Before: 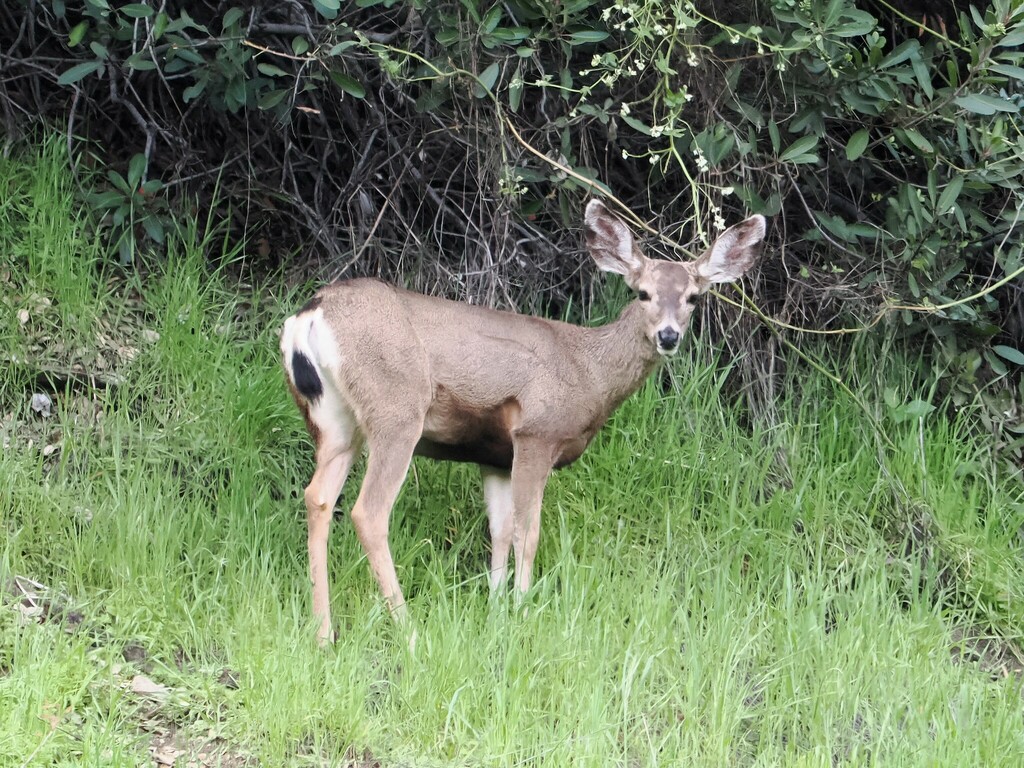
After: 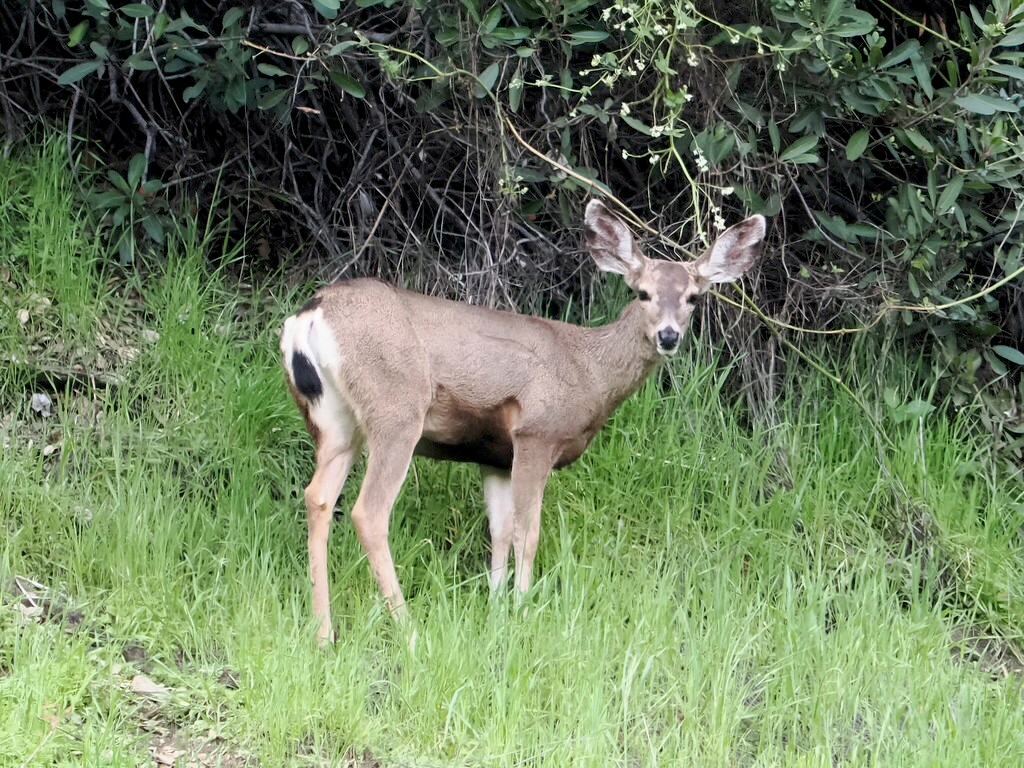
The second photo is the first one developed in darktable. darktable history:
exposure: black level correction 0.005, exposure 0.015 EV, compensate highlight preservation false
